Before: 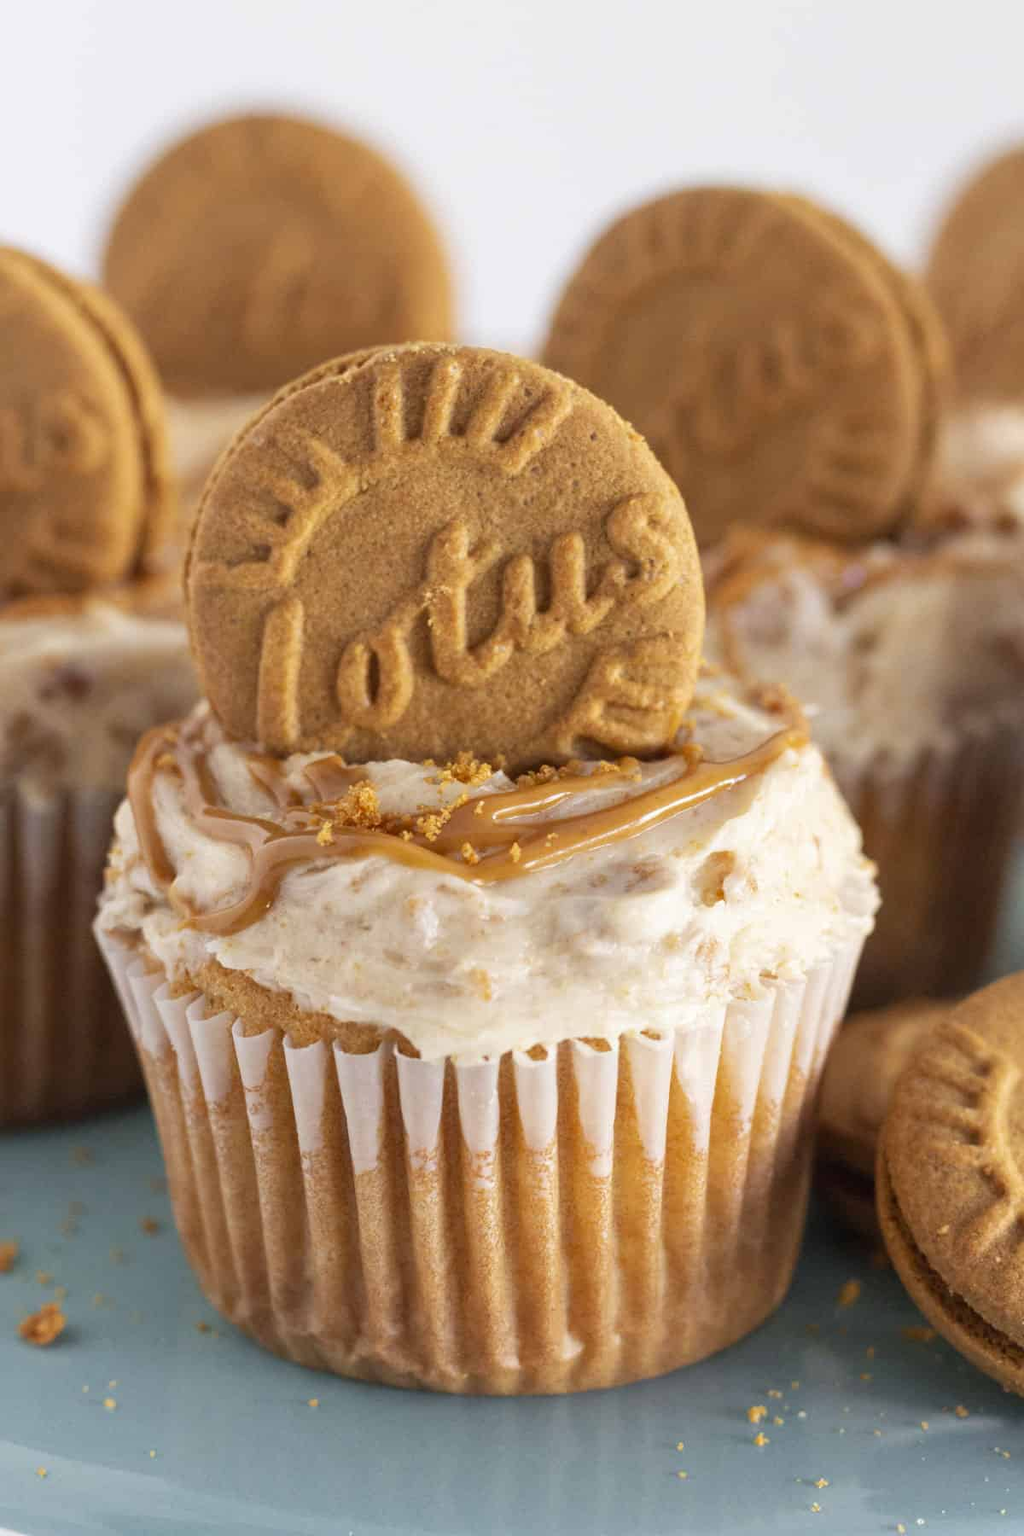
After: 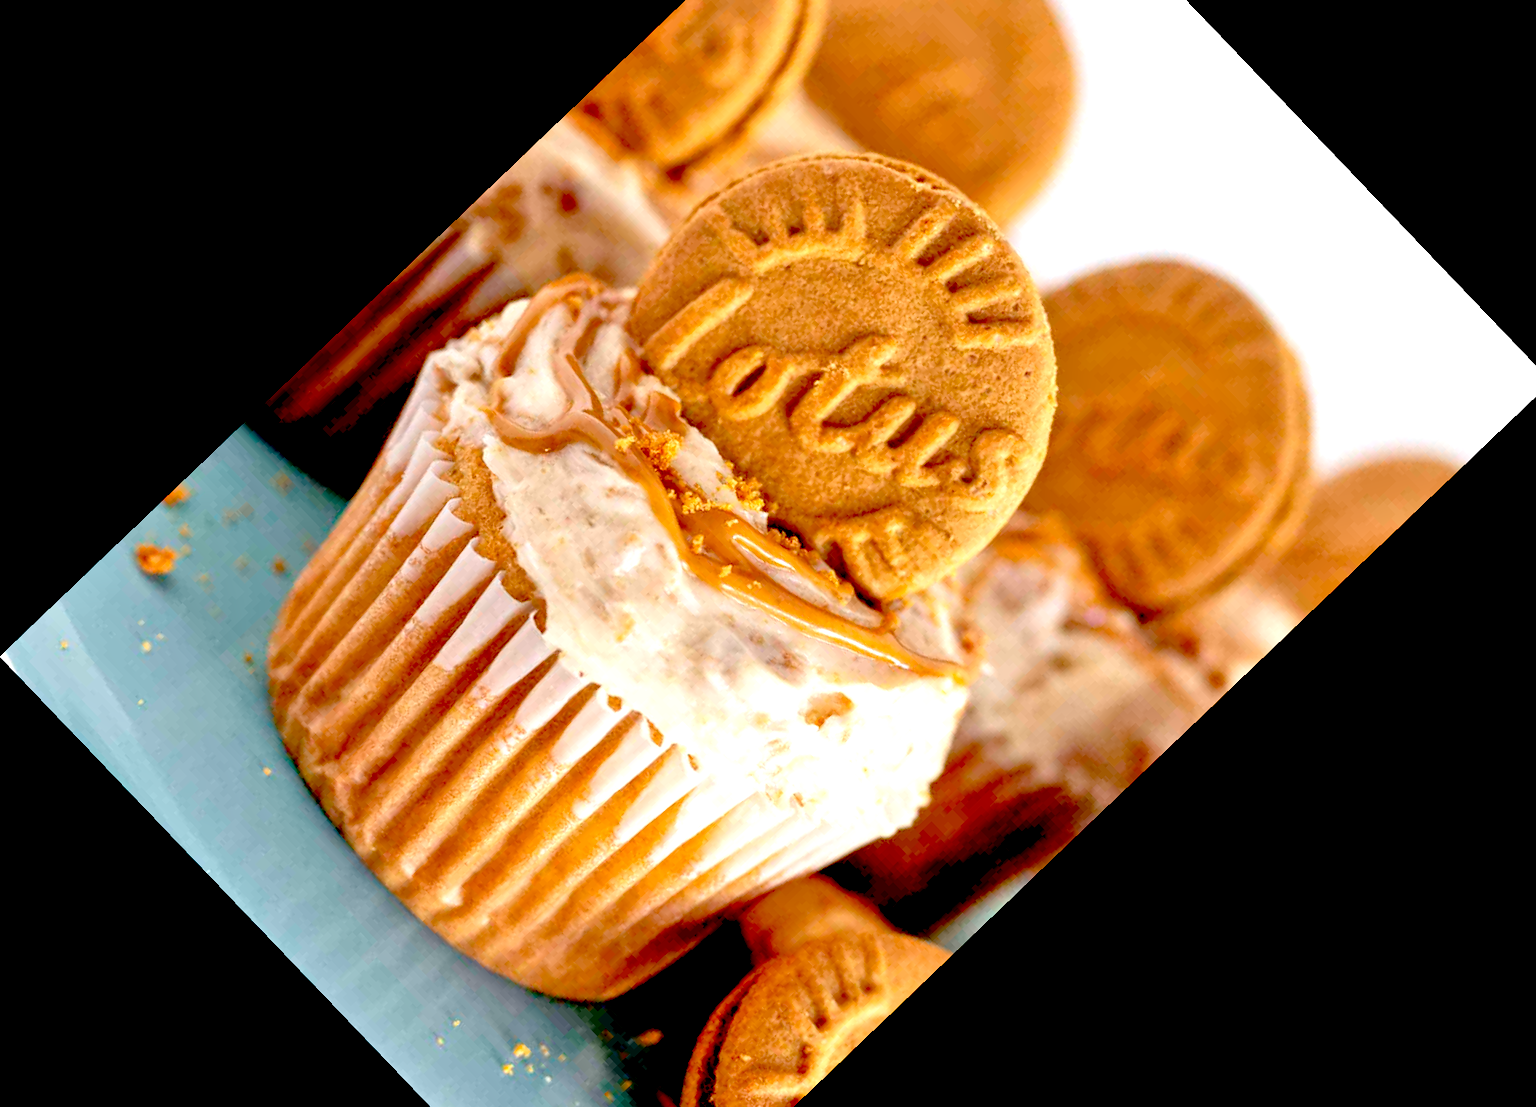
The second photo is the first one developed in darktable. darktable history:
exposure: black level correction 0.04, exposure 0.5 EV, compensate highlight preservation false
tone equalizer: -7 EV 0.15 EV, -6 EV 0.6 EV, -5 EV 1.15 EV, -4 EV 1.33 EV, -3 EV 1.15 EV, -2 EV 0.6 EV, -1 EV 0.15 EV, mask exposure compensation -0.5 EV
crop and rotate: angle -46.26°, top 16.234%, right 0.912%, bottom 11.704%
